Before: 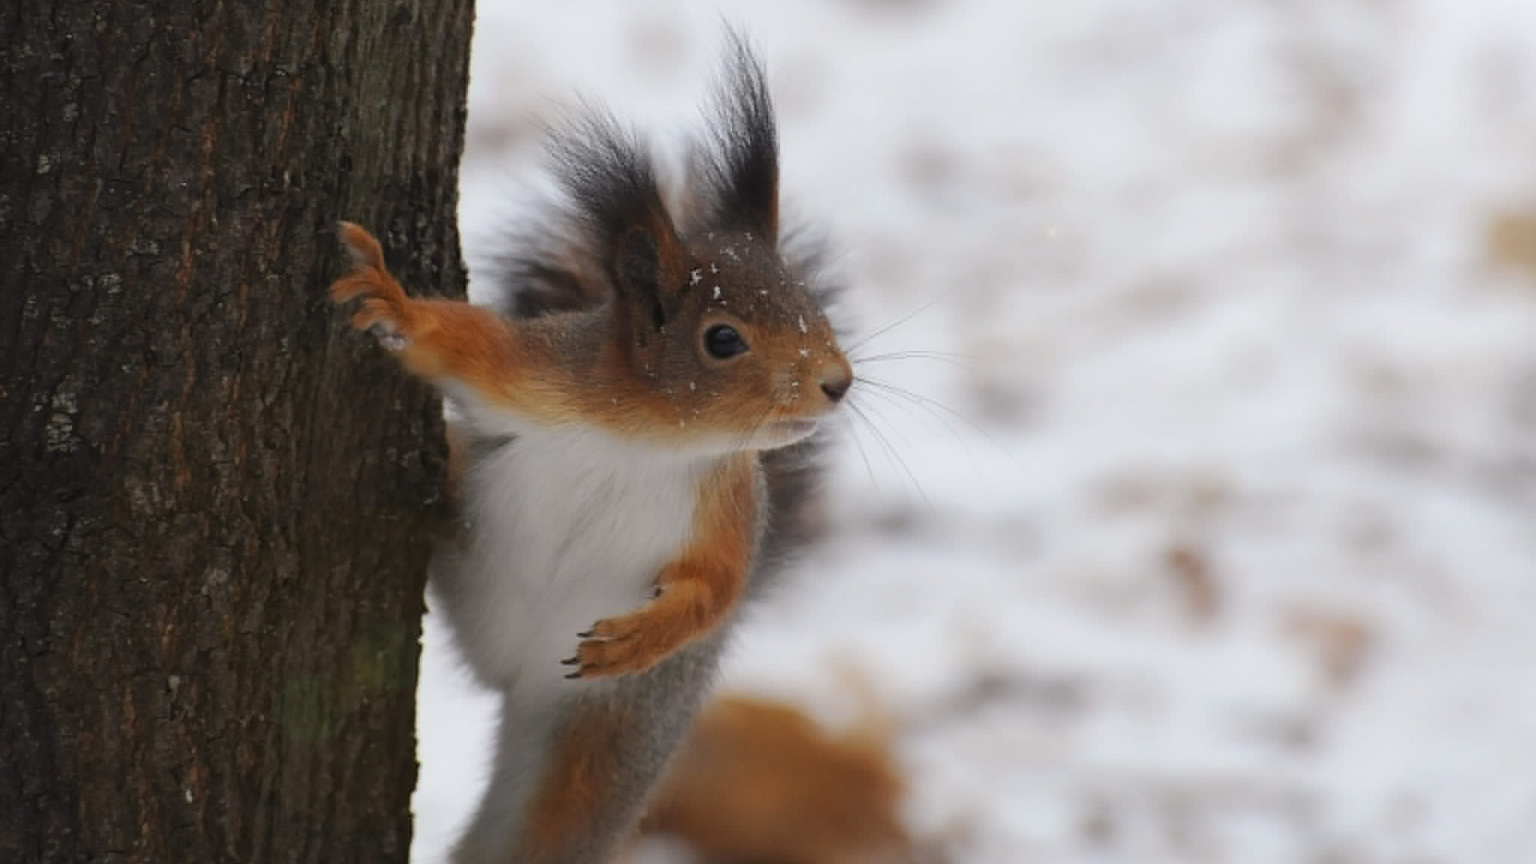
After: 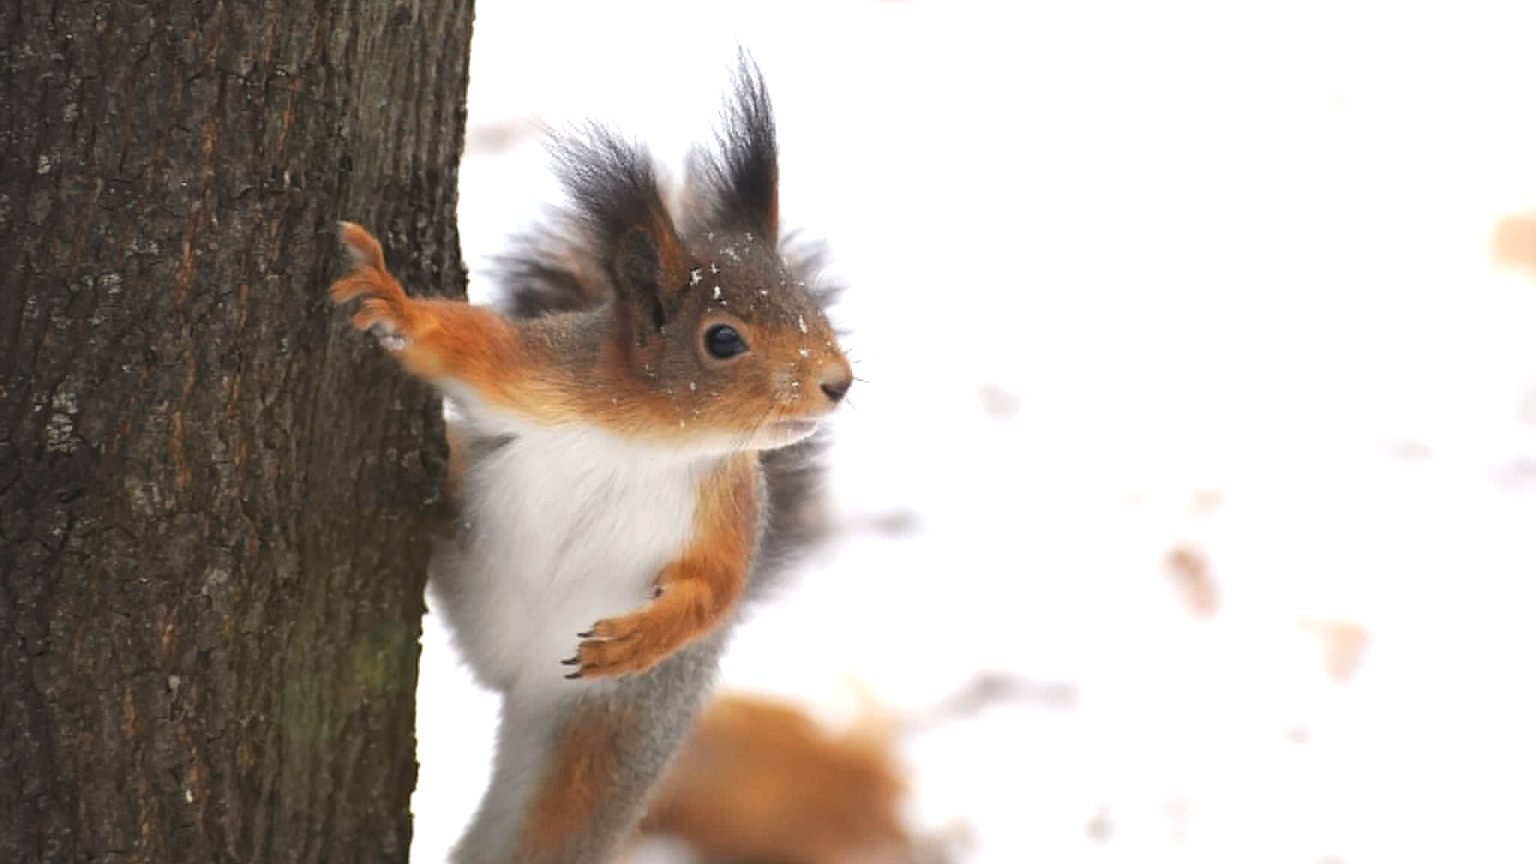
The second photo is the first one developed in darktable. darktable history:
exposure: exposure 1.137 EV, compensate exposure bias true, compensate highlight preservation false
